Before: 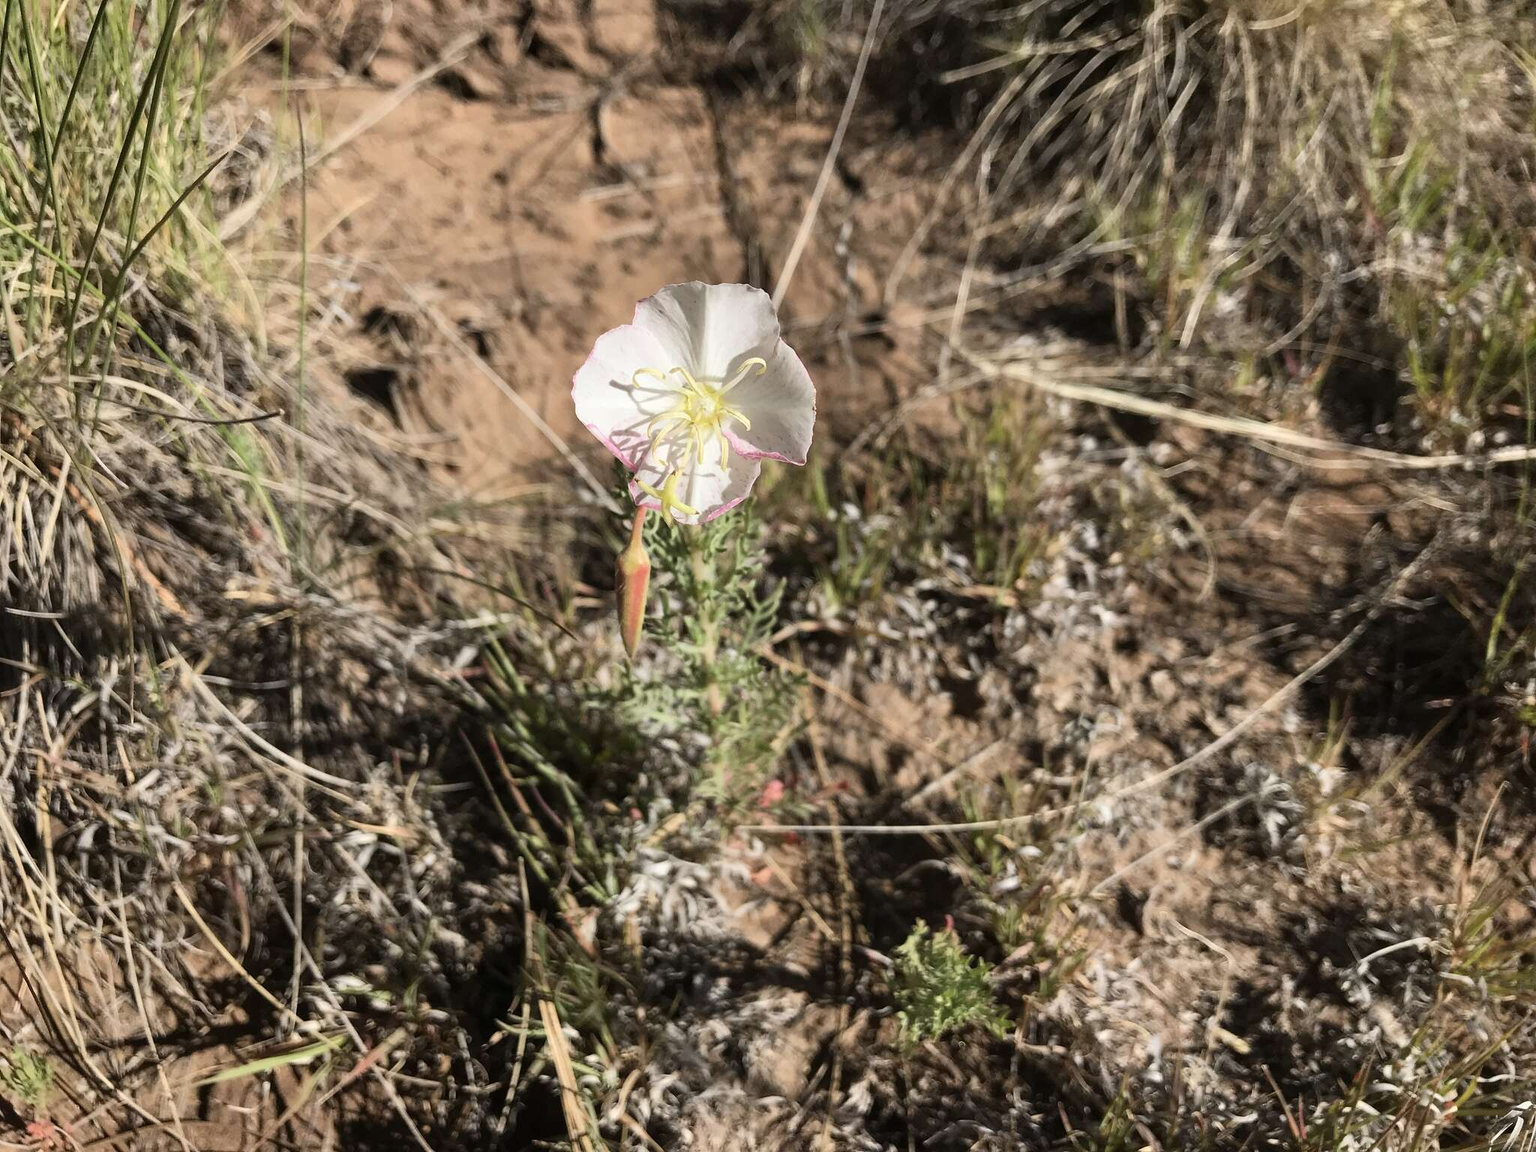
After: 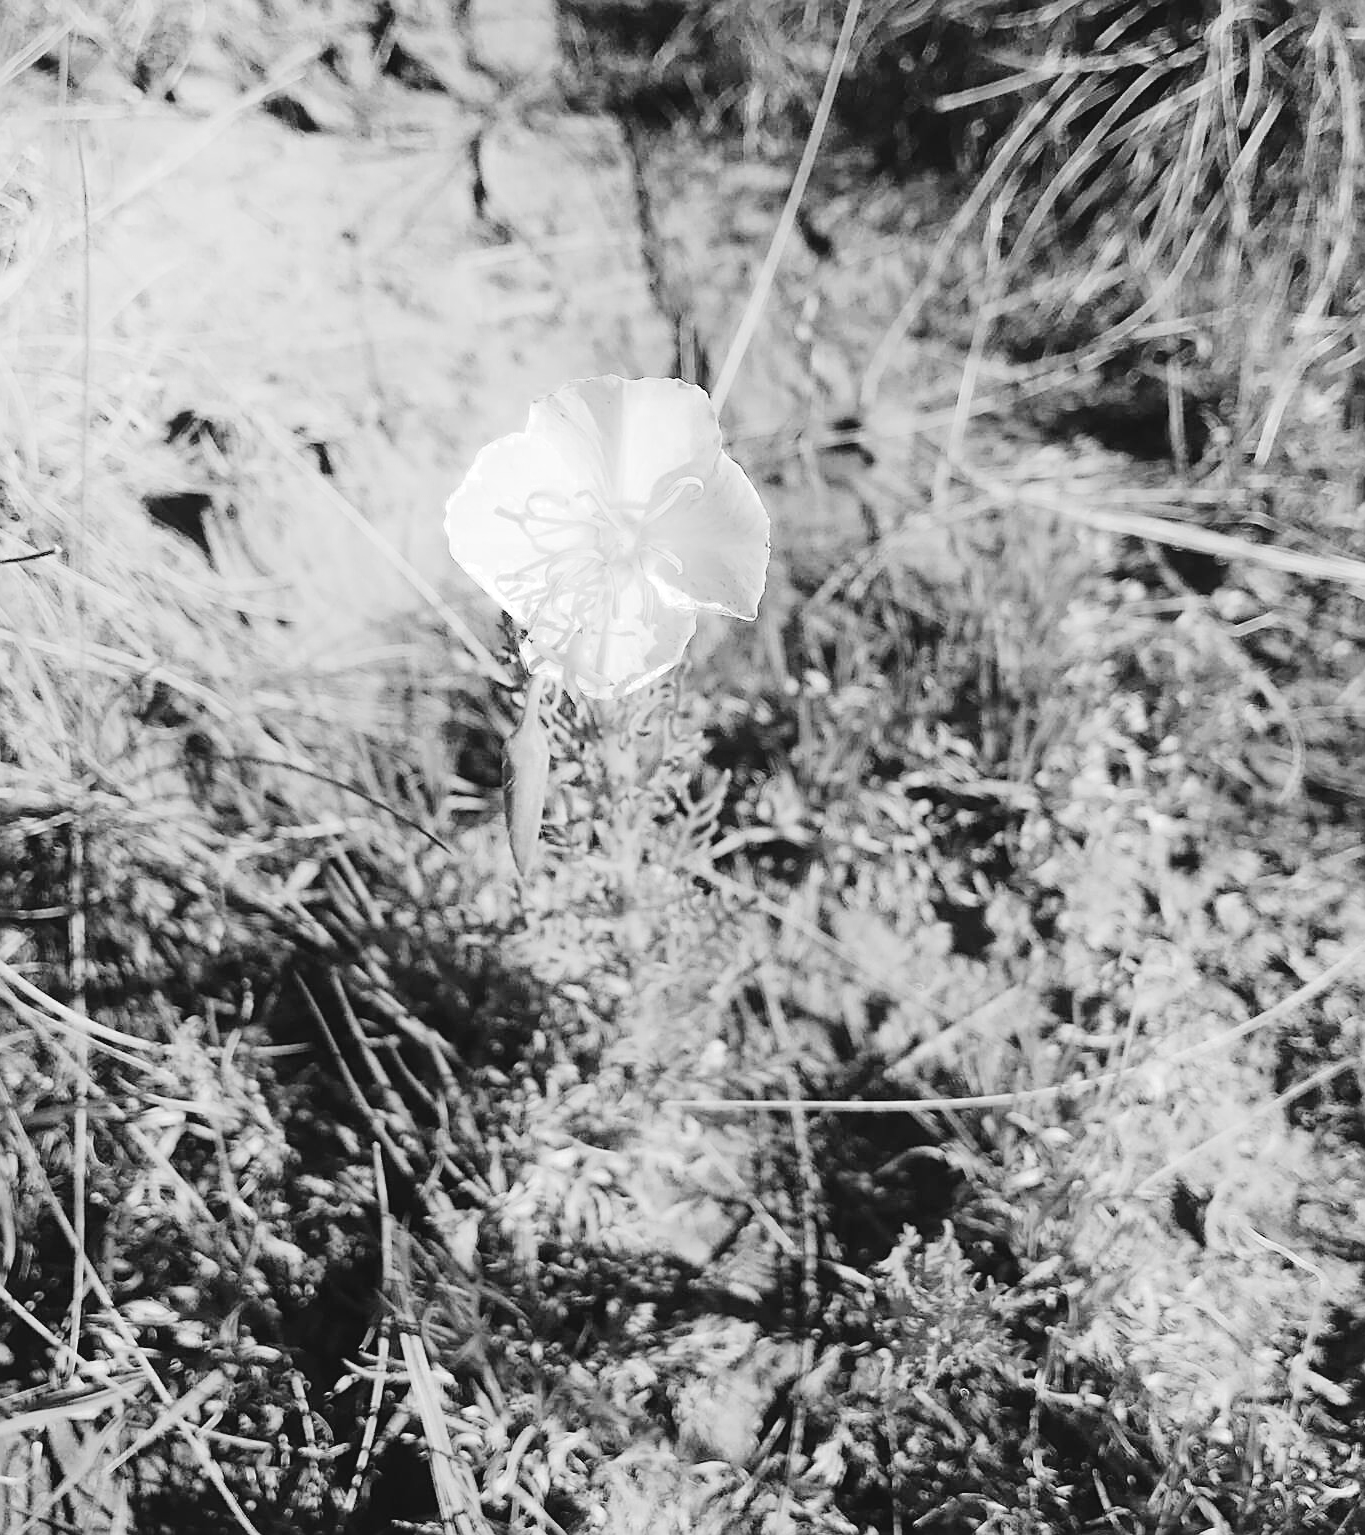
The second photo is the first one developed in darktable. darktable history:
crop and rotate: left 15.57%, right 17.76%
contrast brightness saturation: contrast -0.092, saturation -0.081
color zones: curves: ch0 [(0, 0.613) (0.01, 0.613) (0.245, 0.448) (0.498, 0.529) (0.642, 0.665) (0.879, 0.777) (0.99, 0.613)]; ch1 [(0, 0) (0.143, 0) (0.286, 0) (0.429, 0) (0.571, 0) (0.714, 0) (0.857, 0)]
tone equalizer: -7 EV 0.145 EV, -6 EV 0.619 EV, -5 EV 1.18 EV, -4 EV 1.29 EV, -3 EV 1.12 EV, -2 EV 0.6 EV, -1 EV 0.151 EV, edges refinement/feathering 500, mask exposure compensation -1.57 EV, preserve details no
sharpen: on, module defaults
shadows and highlights: highlights 70.34, soften with gaussian
